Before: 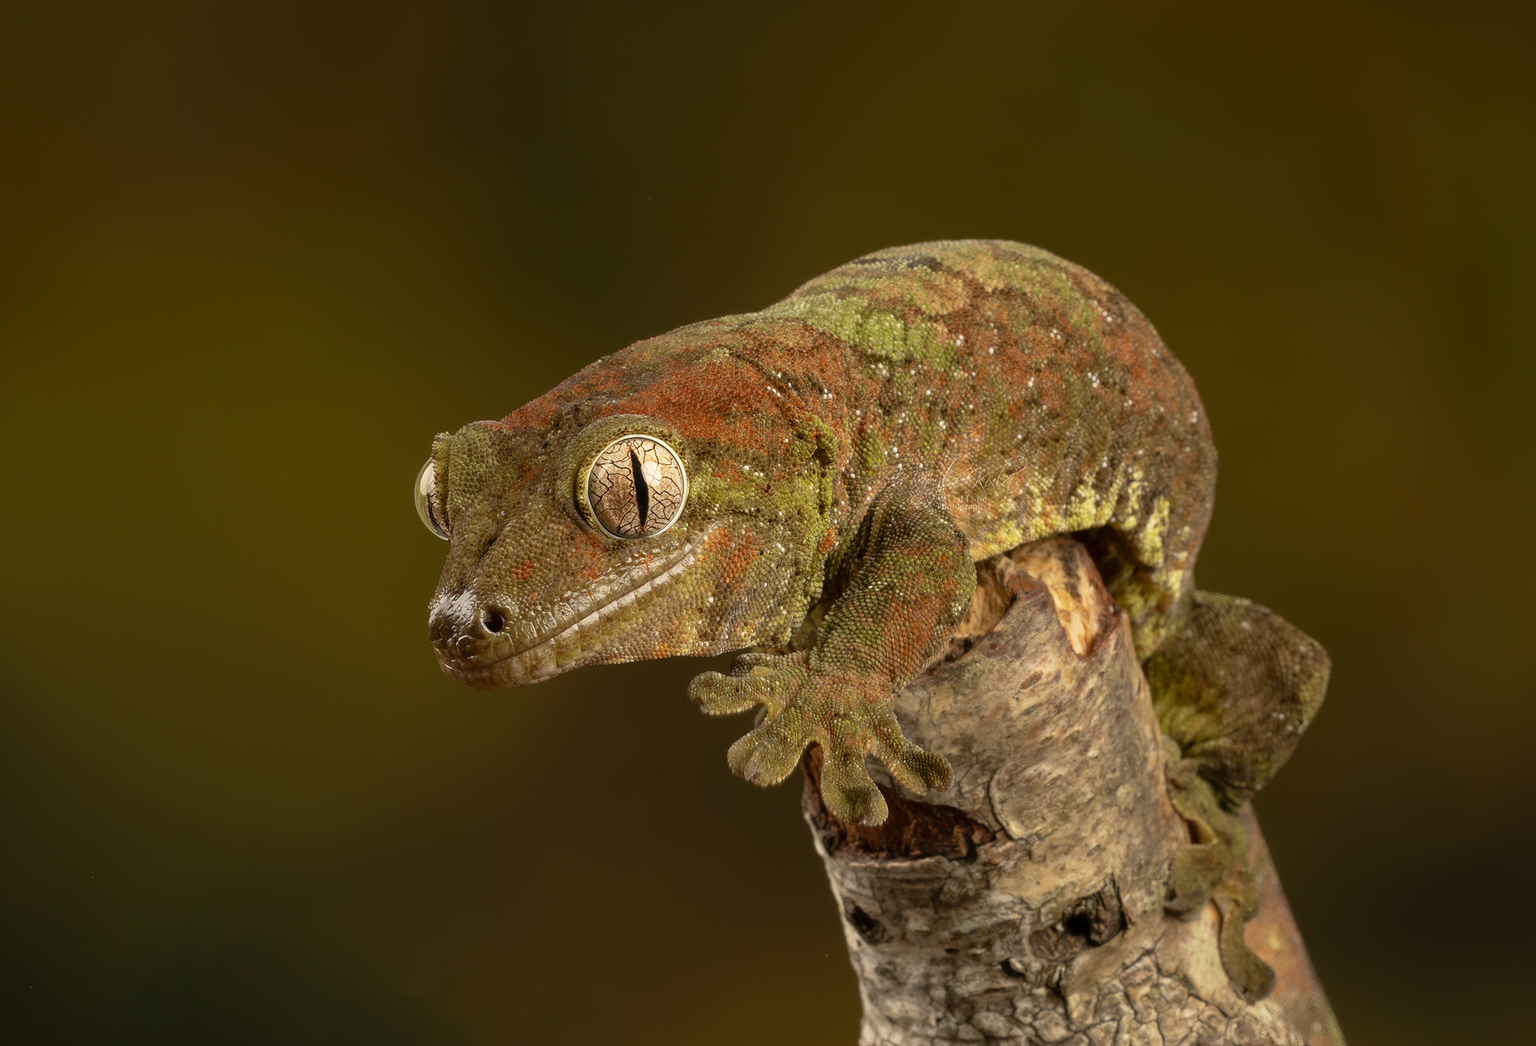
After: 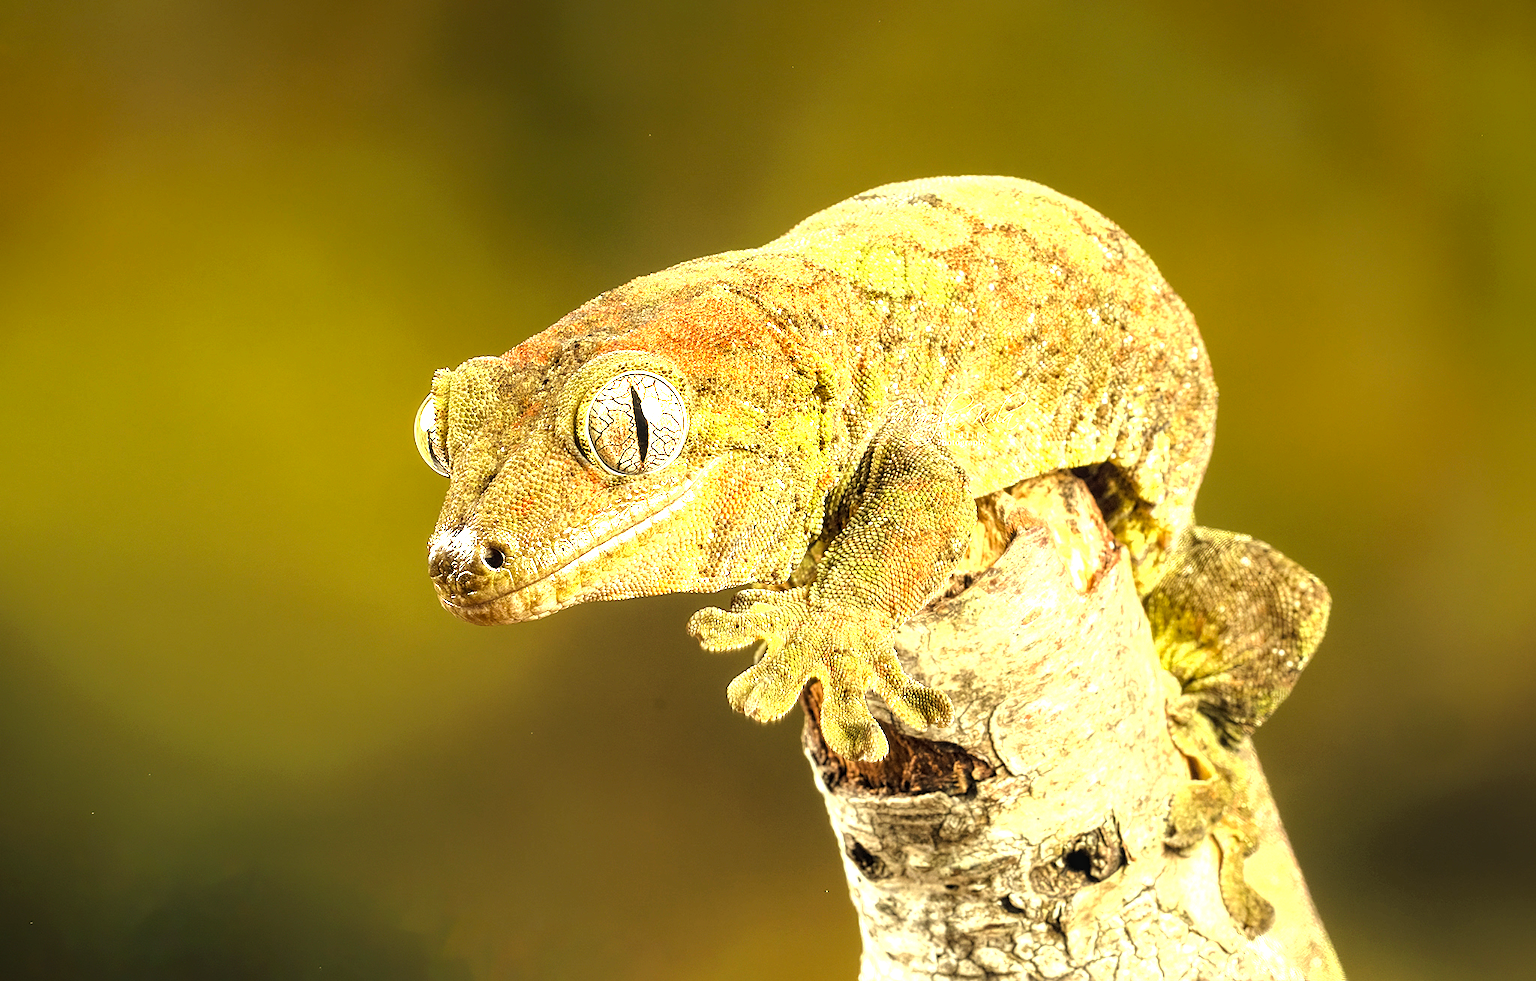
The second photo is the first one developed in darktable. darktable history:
crop and rotate: top 6.162%
tone equalizer: -8 EV -1.05 EV, -7 EV -1.05 EV, -6 EV -0.862 EV, -5 EV -0.571 EV, -3 EV 0.547 EV, -2 EV 0.892 EV, -1 EV 0.986 EV, +0 EV 1.07 EV
exposure: black level correction 0, exposure 1.54 EV, compensate highlight preservation false
levels: levels [0.016, 0.5, 0.996]
sharpen: on, module defaults
local contrast: highlights 97%, shadows 85%, detail 160%, midtone range 0.2
color correction: highlights a* -5.88, highlights b* 11.21
